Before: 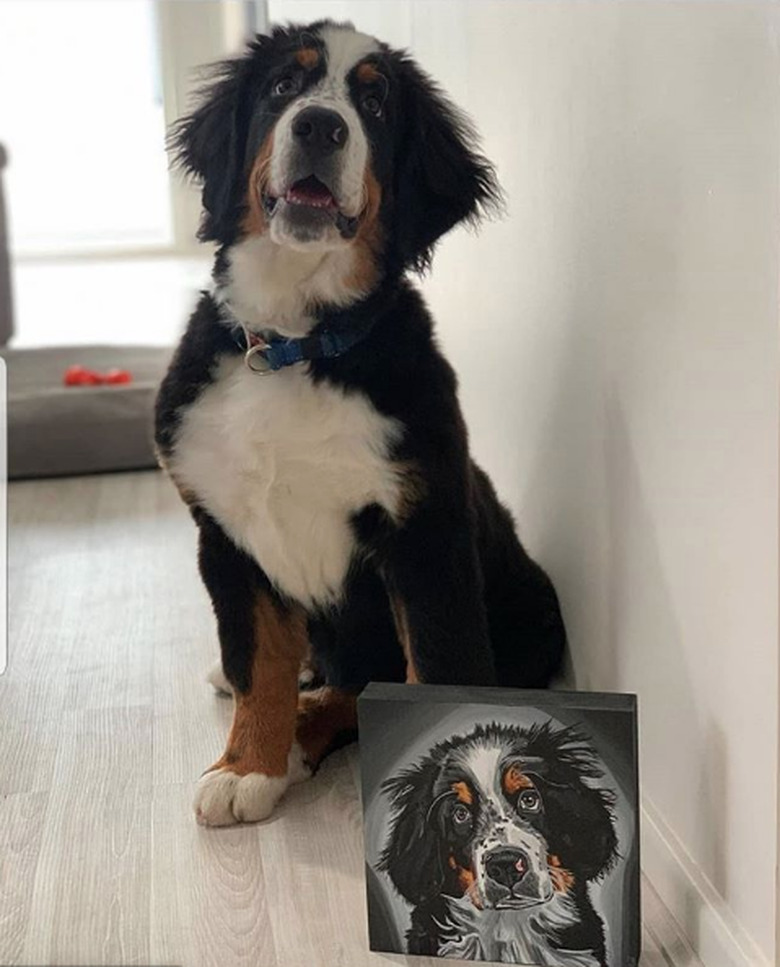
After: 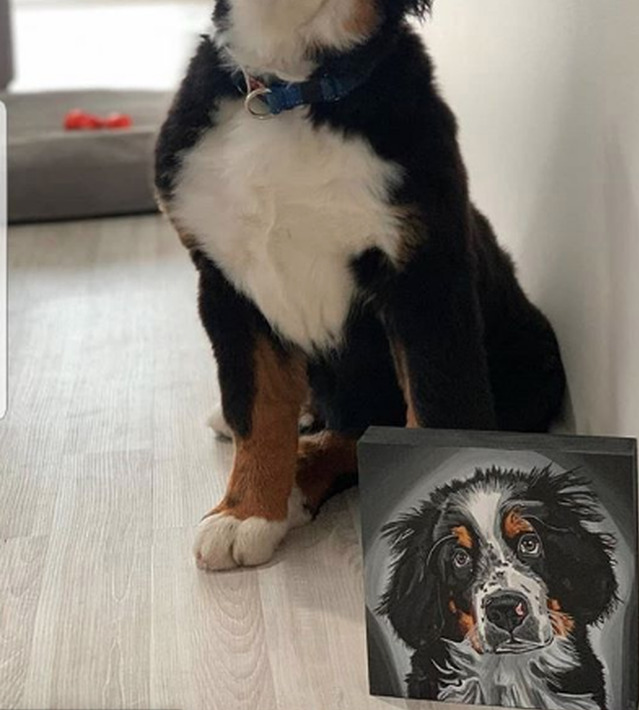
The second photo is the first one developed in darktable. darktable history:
crop: top 26.483%, right 17.956%
